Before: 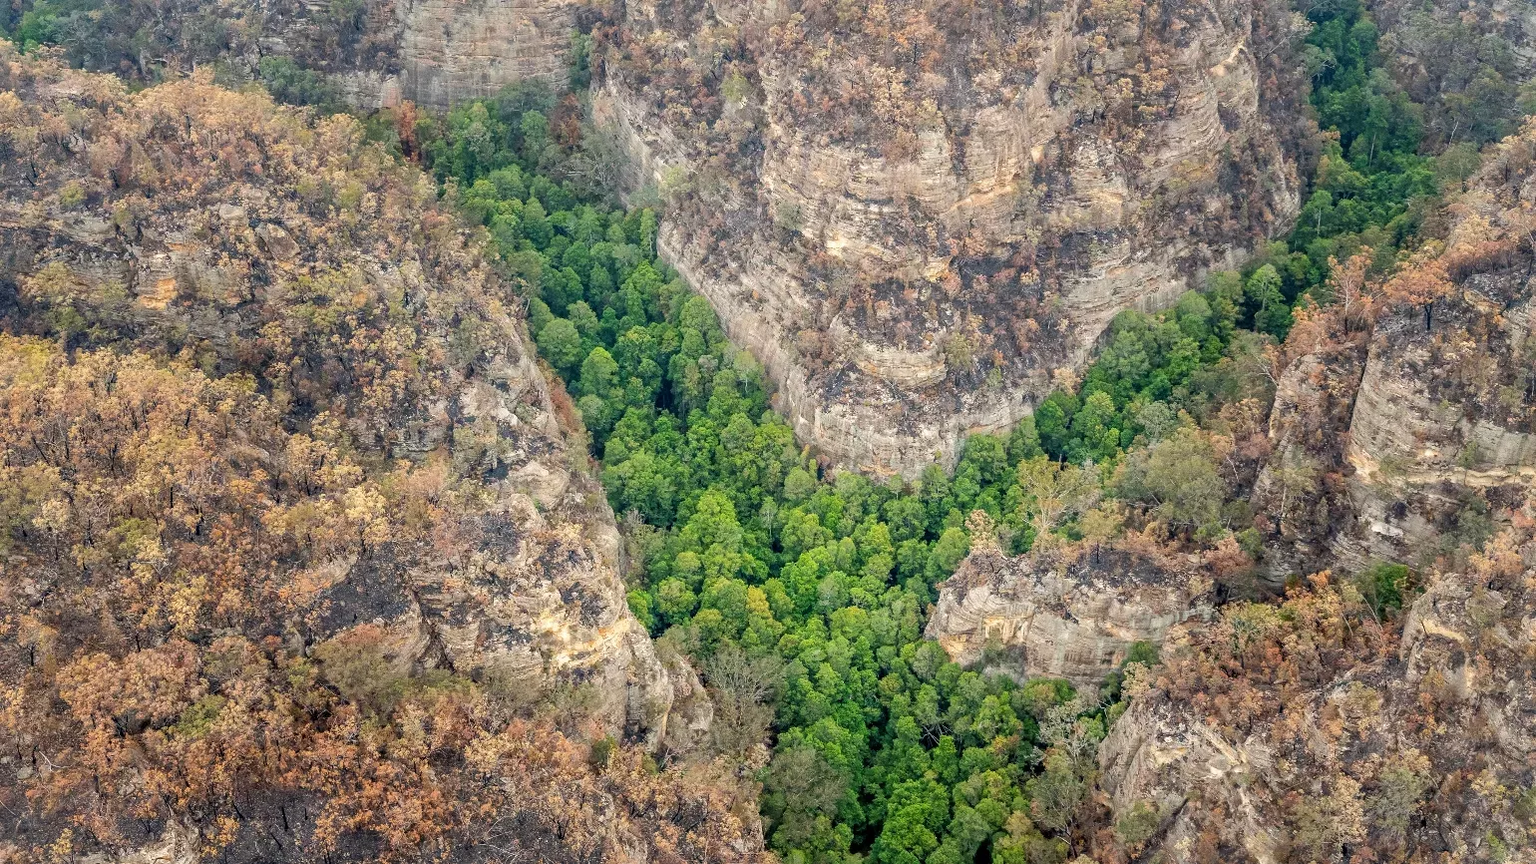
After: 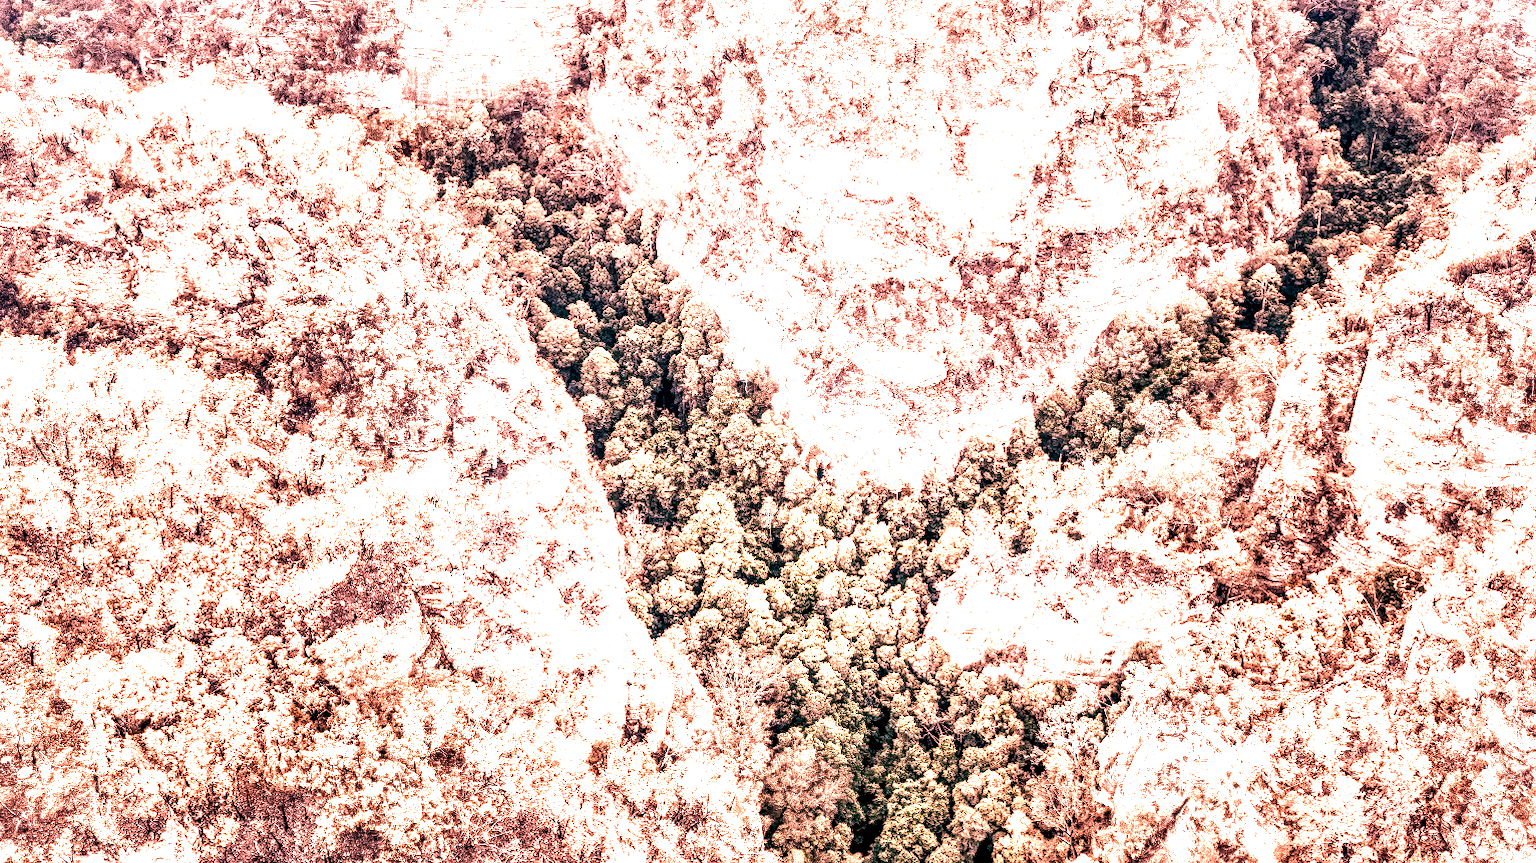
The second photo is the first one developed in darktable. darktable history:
filmic rgb: black relative exposure -7.75 EV, white relative exposure 4.4 EV, threshold 3 EV, target black luminance 0%, hardness 3.76, latitude 50.51%, contrast 1.074, highlights saturation mix 10%, shadows ↔ highlights balance -0.22%, color science v4 (2020), enable highlight reconstruction true
local contrast: highlights 19%, detail 186%
shadows and highlights: shadows 37.27, highlights -28.18, soften with gaussian
color zones: curves: ch0 [(0.018, 0.548) (0.197, 0.654) (0.425, 0.447) (0.605, 0.658) (0.732, 0.579)]; ch1 [(0.105, 0.531) (0.224, 0.531) (0.386, 0.39) (0.618, 0.456) (0.732, 0.456) (0.956, 0.421)]; ch2 [(0.039, 0.583) (0.215, 0.465) (0.399, 0.544) (0.465, 0.548) (0.614, 0.447) (0.724, 0.43) (0.882, 0.623) (0.956, 0.632)]
color balance: lift [1.005, 0.99, 1.007, 1.01], gamma [1, 0.979, 1.011, 1.021], gain [0.923, 1.098, 1.025, 0.902], input saturation 90.45%, contrast 7.73%, output saturation 105.91%
tone curve: curves: ch0 [(0, 0.081) (0.483, 0.453) (0.881, 0.992)]
levels: levels [0.026, 0.507, 0.987]
basic adjustments: contrast 0.09, brightness 0.13, saturation -0.48, vibrance 0.21
white balance: red 2.886, blue 1.694
